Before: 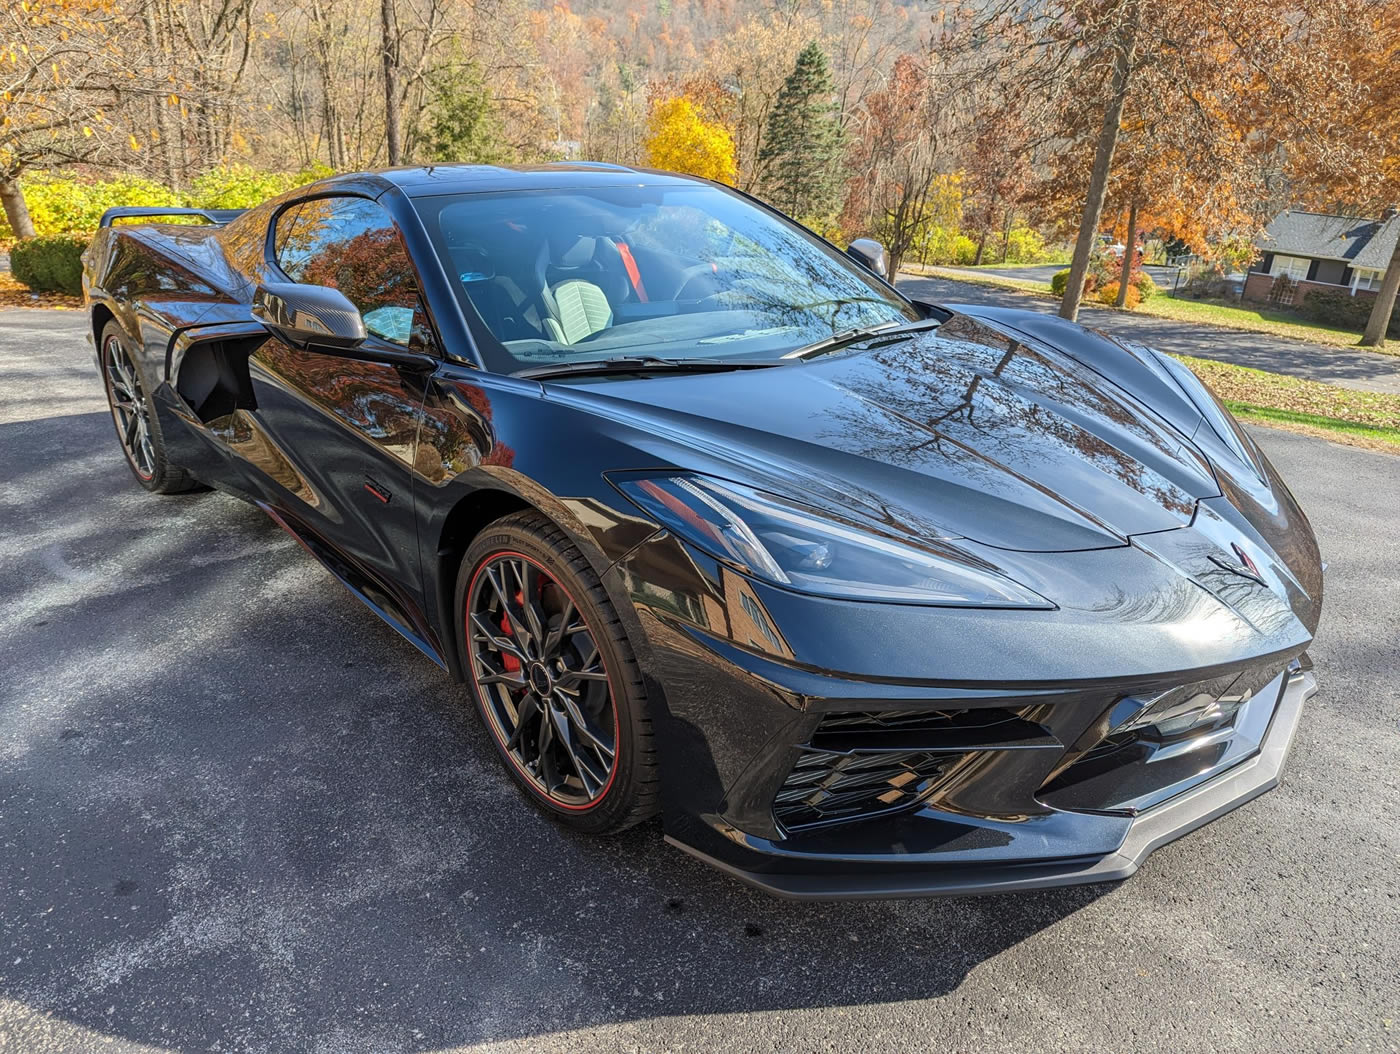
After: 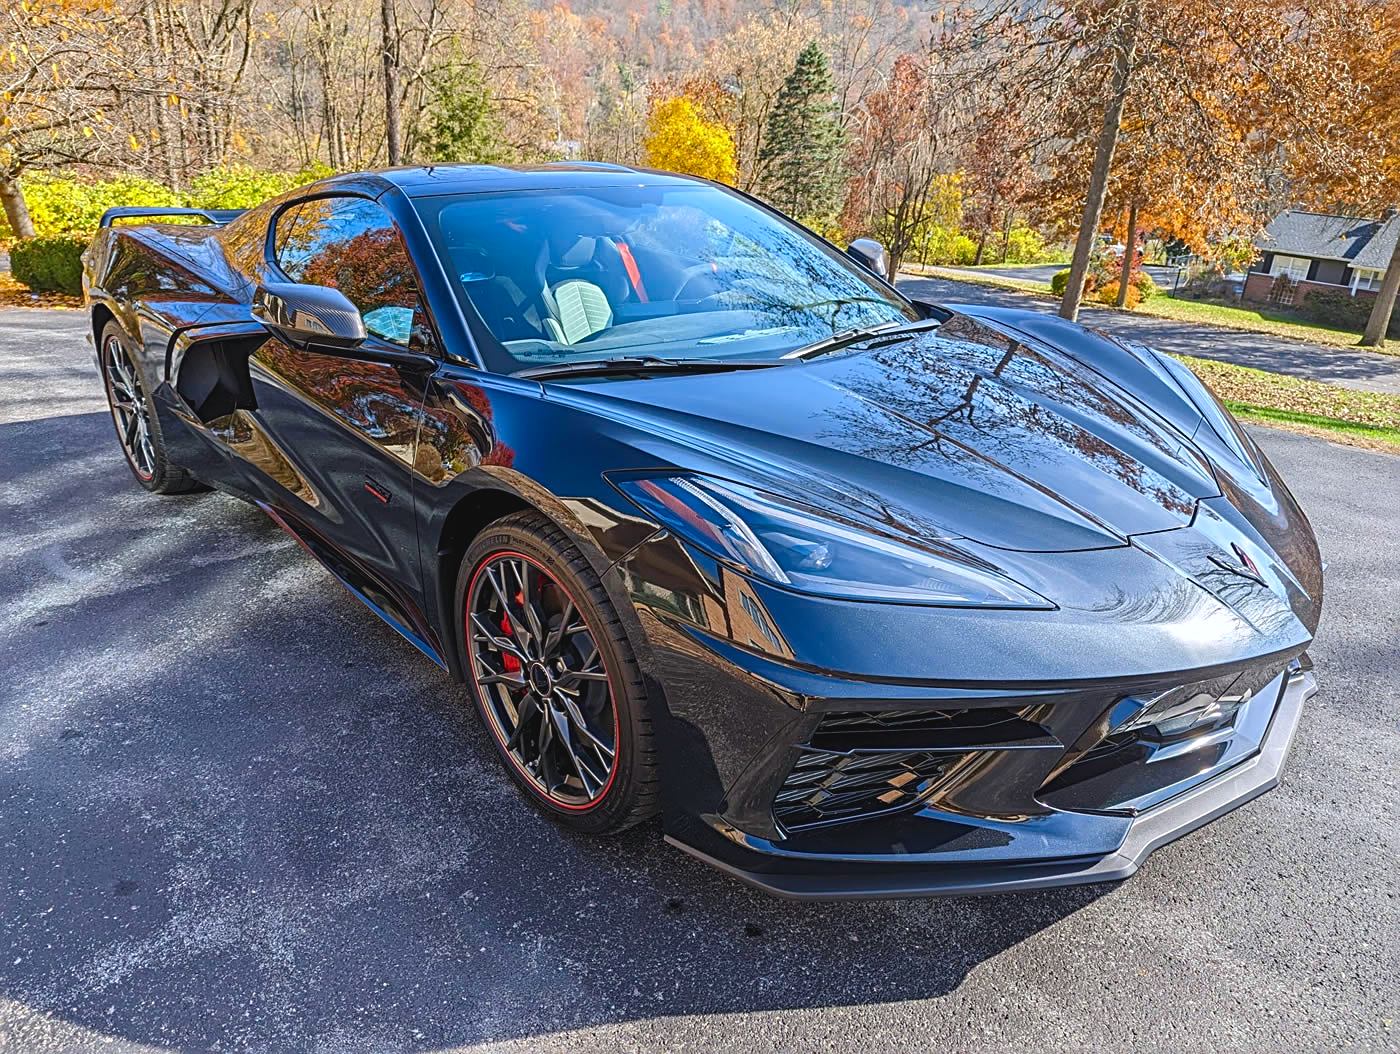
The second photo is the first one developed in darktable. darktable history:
sharpen: radius 3.121
color balance rgb: global offset › luminance 0.489%, linear chroma grading › global chroma 0.401%, perceptual saturation grading › global saturation 20.505%, perceptual saturation grading › highlights -19.845%, perceptual saturation grading › shadows 29.946%, global vibrance 20%
color calibration: illuminant as shot in camera, x 0.358, y 0.373, temperature 4628.91 K
